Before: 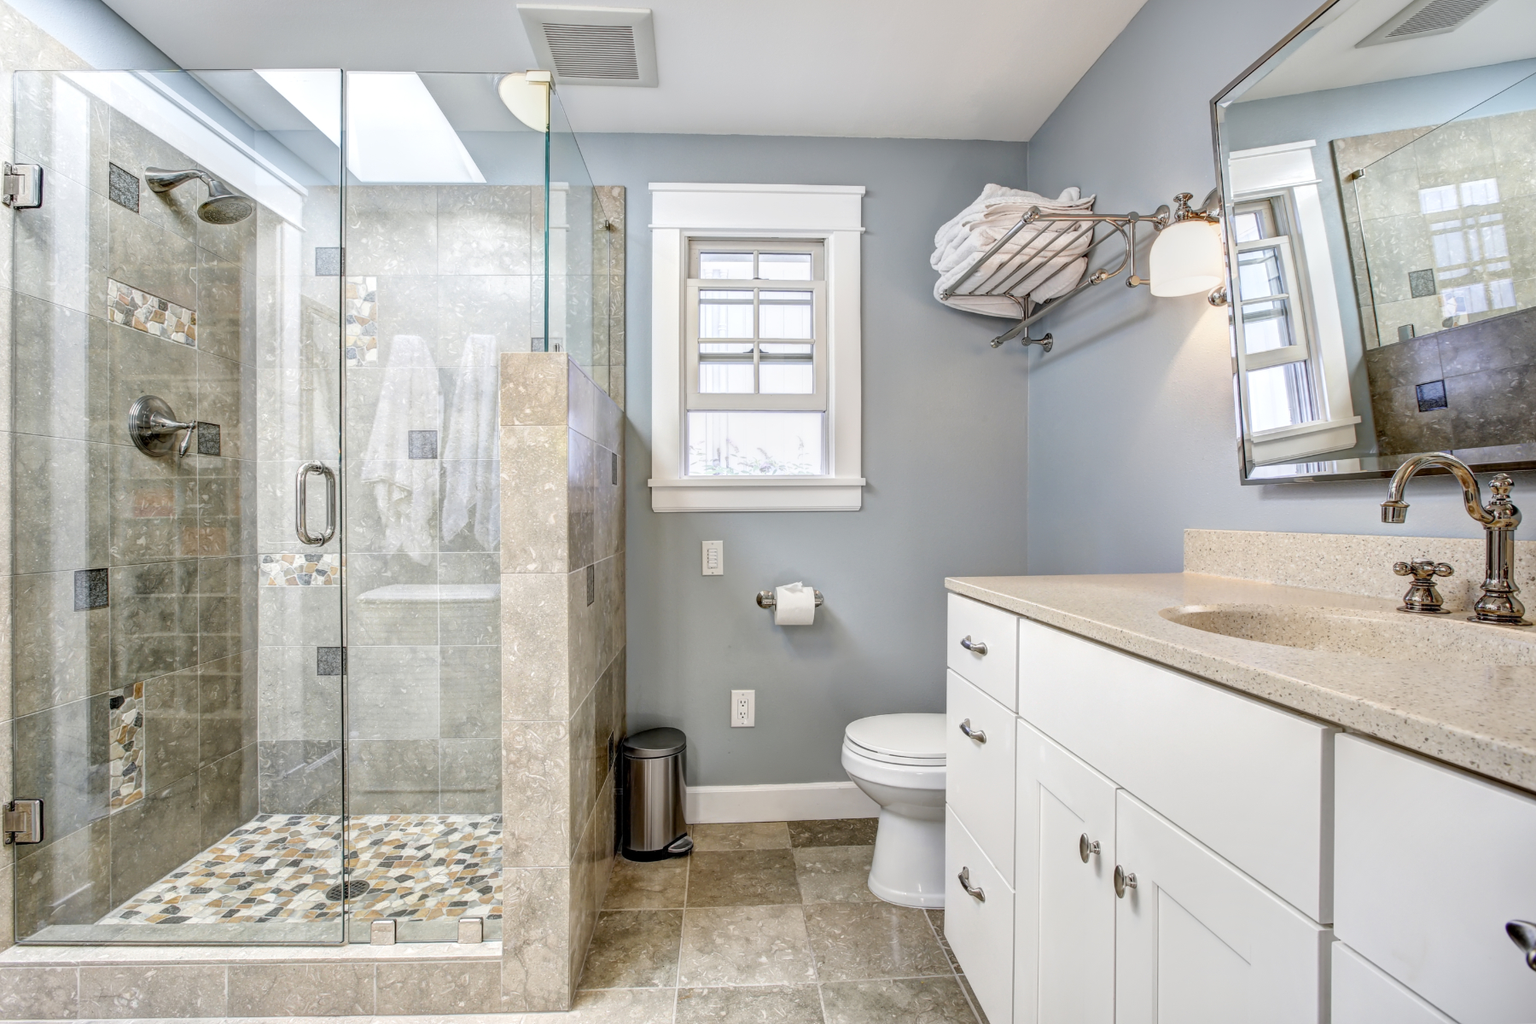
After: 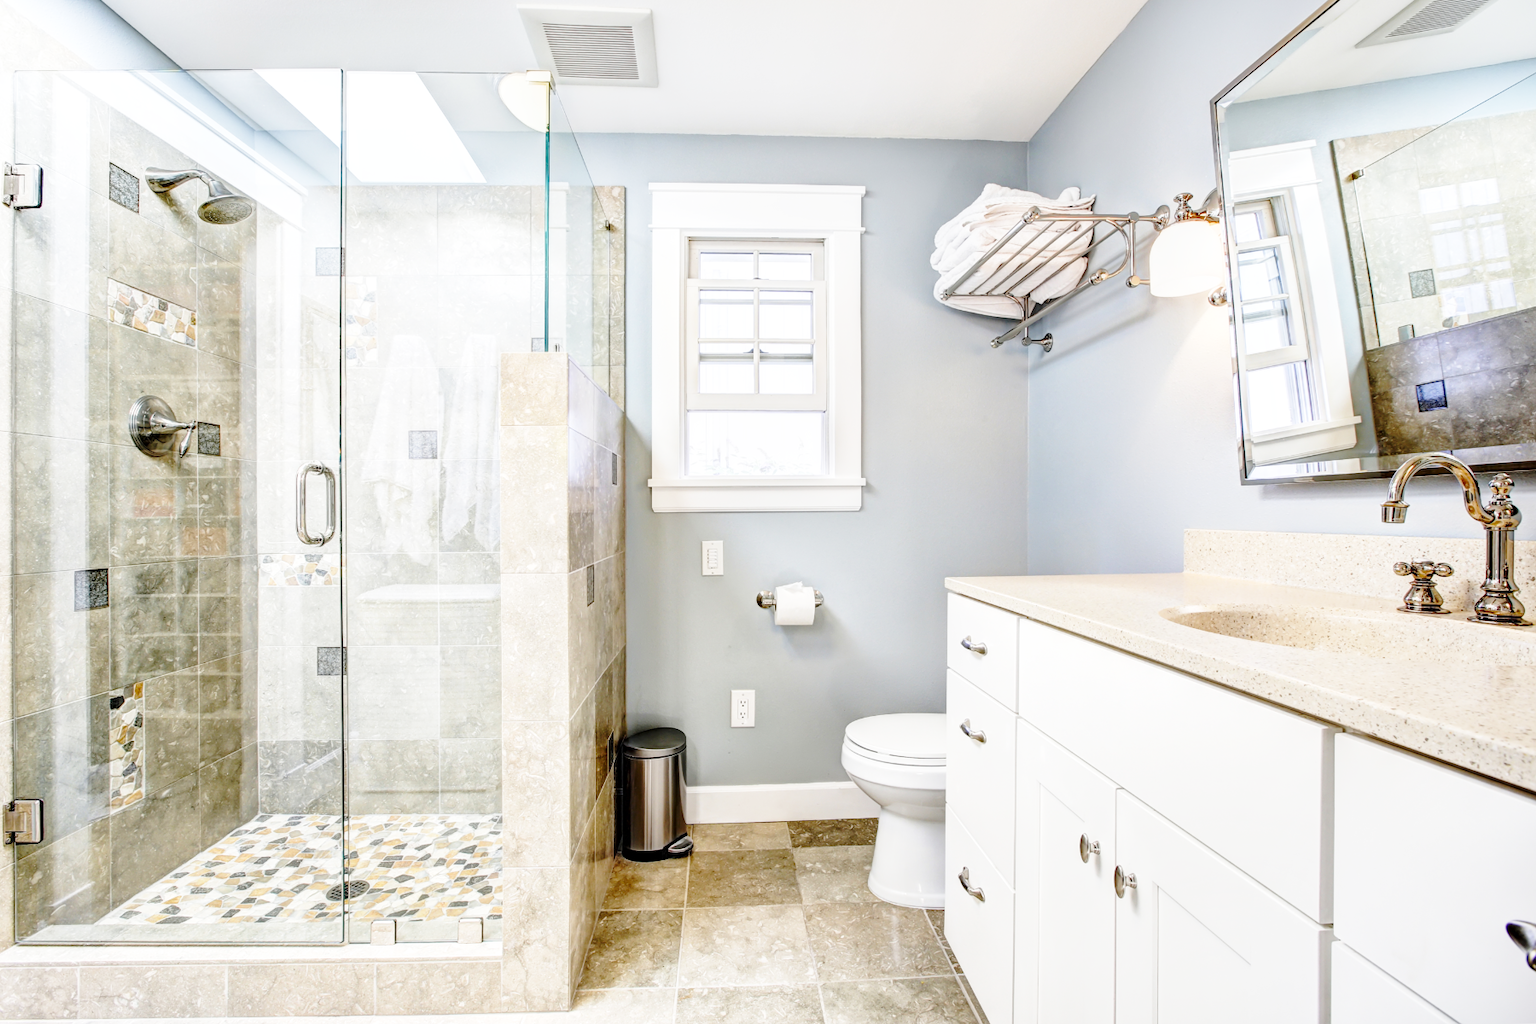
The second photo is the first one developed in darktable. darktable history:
contrast brightness saturation: saturation 0.1
base curve: curves: ch0 [(0, 0) (0.032, 0.037) (0.105, 0.228) (0.435, 0.76) (0.856, 0.983) (1, 1)], preserve colors none
